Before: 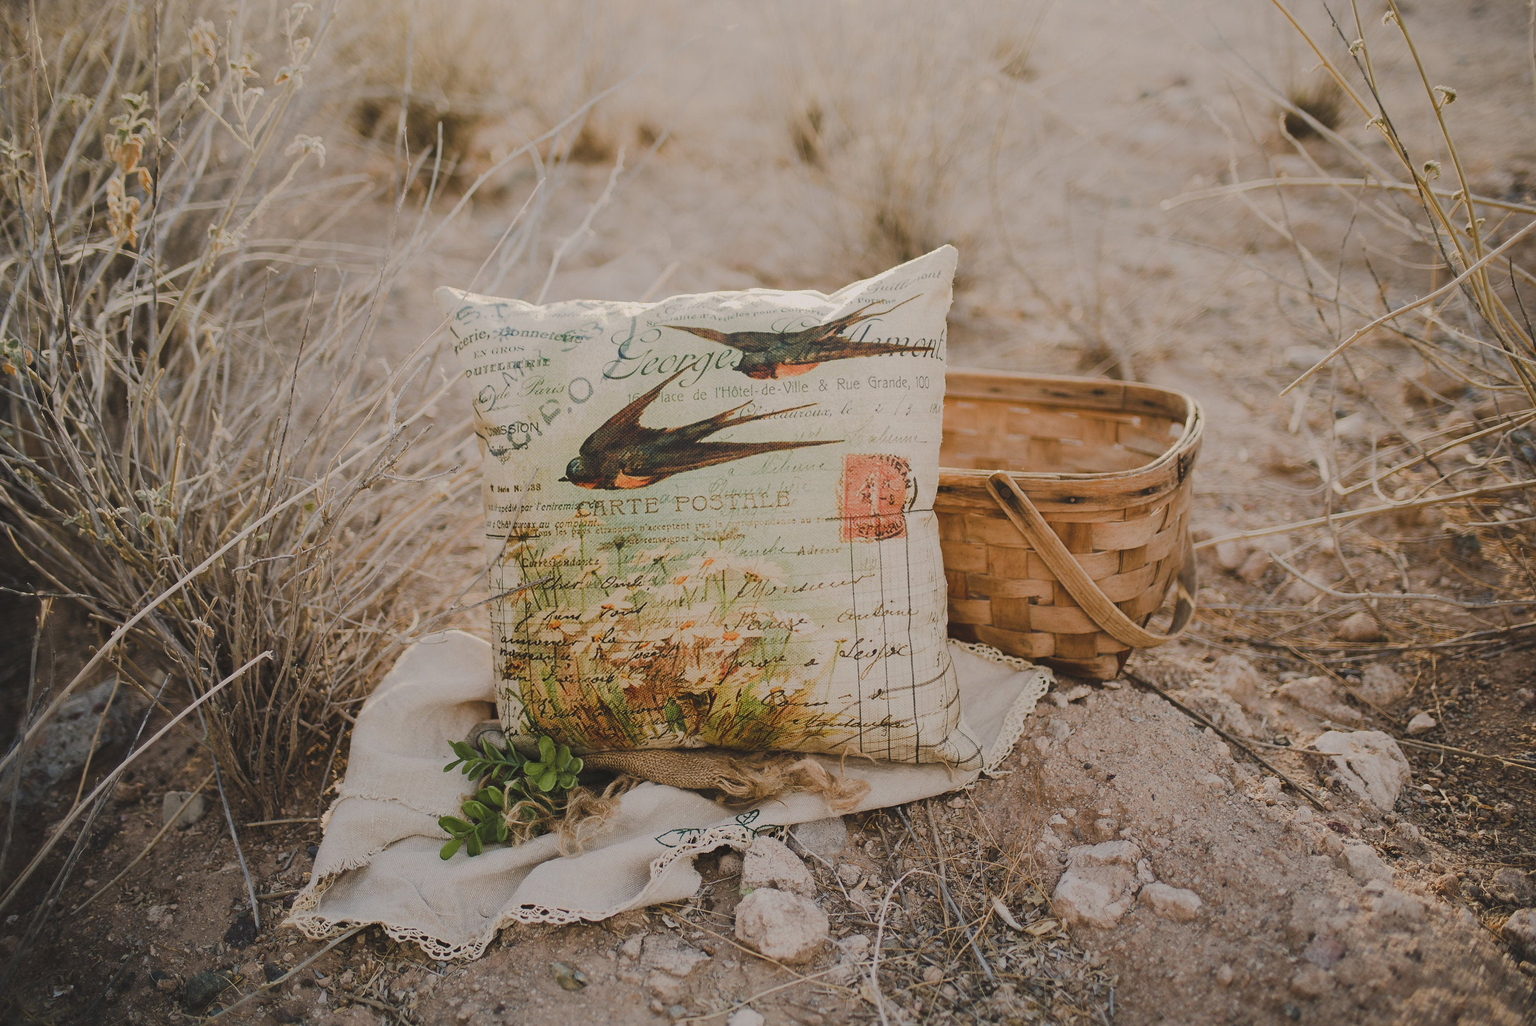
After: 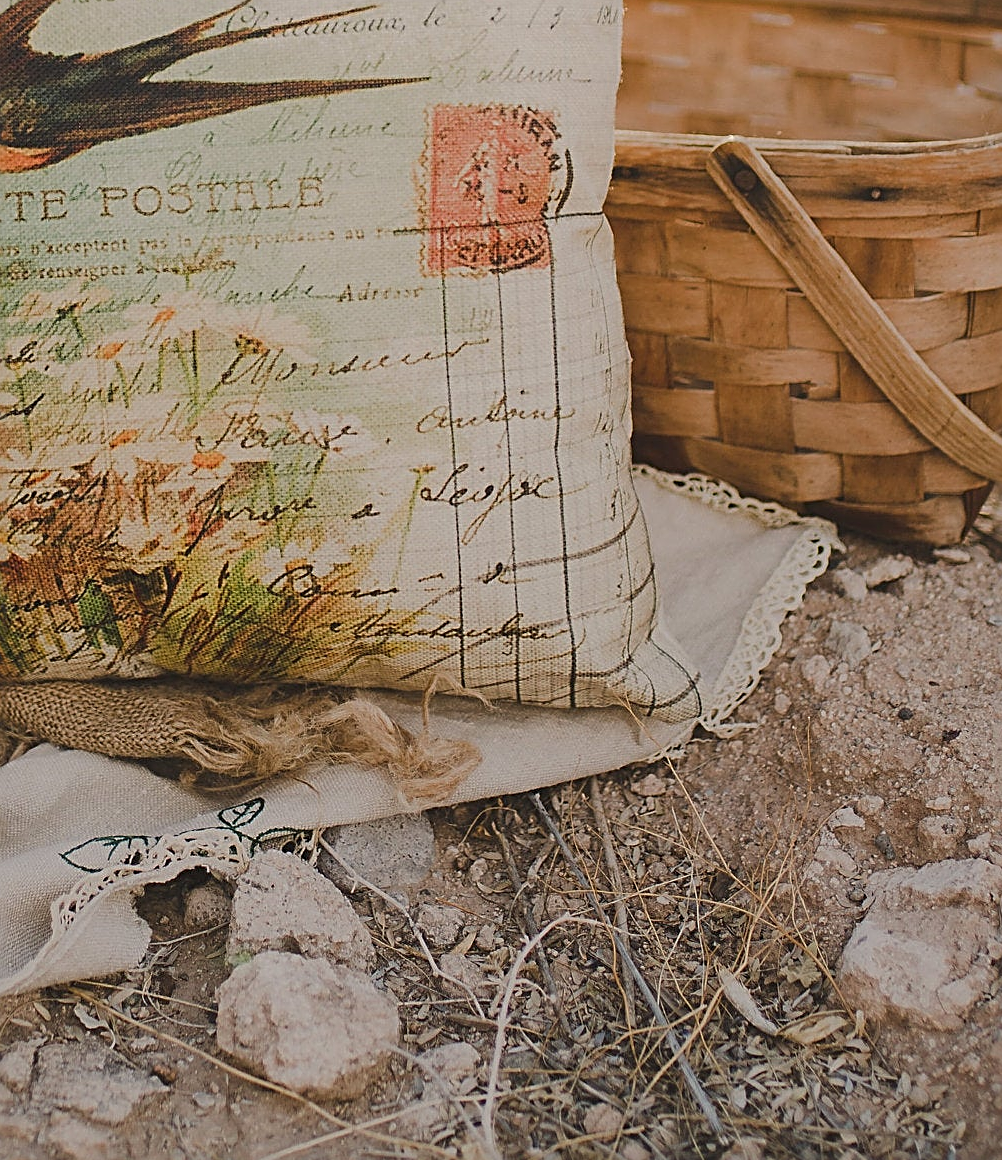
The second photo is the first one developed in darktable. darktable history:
crop: left 40.666%, top 39.066%, right 25.893%, bottom 3.008%
sharpen: radius 2.544, amount 0.641
